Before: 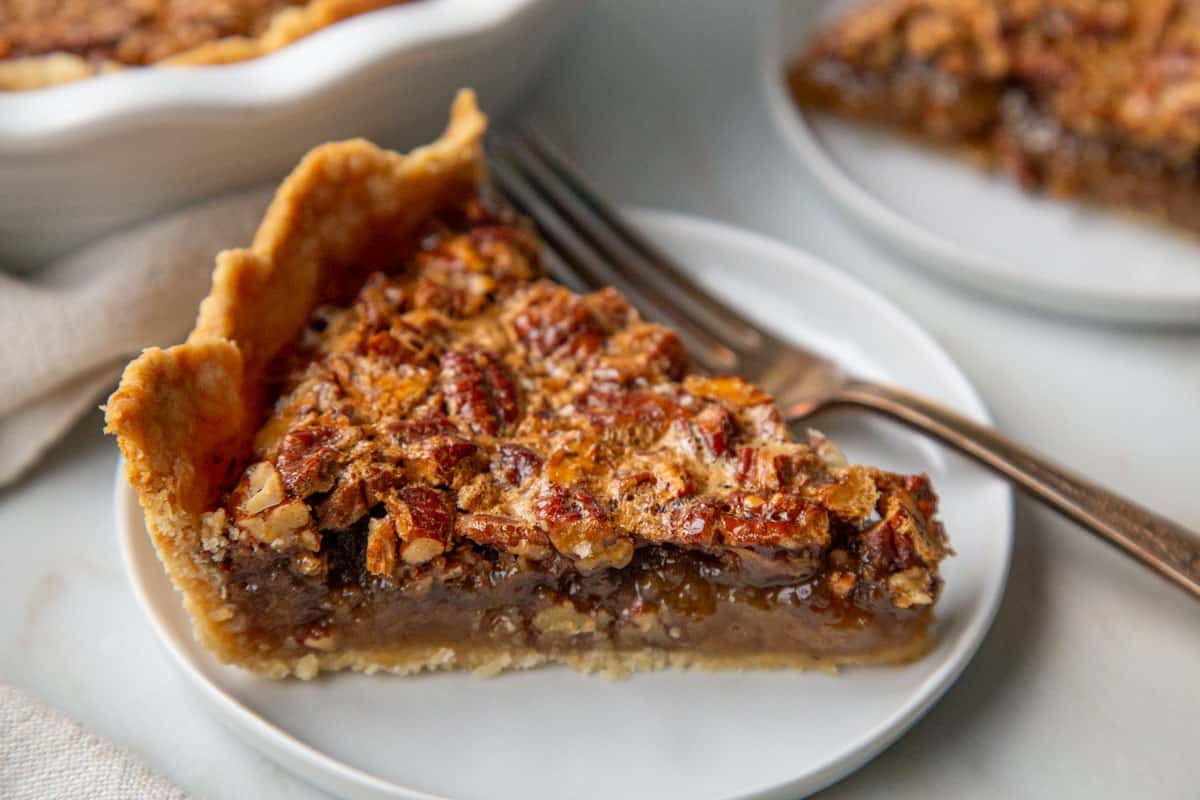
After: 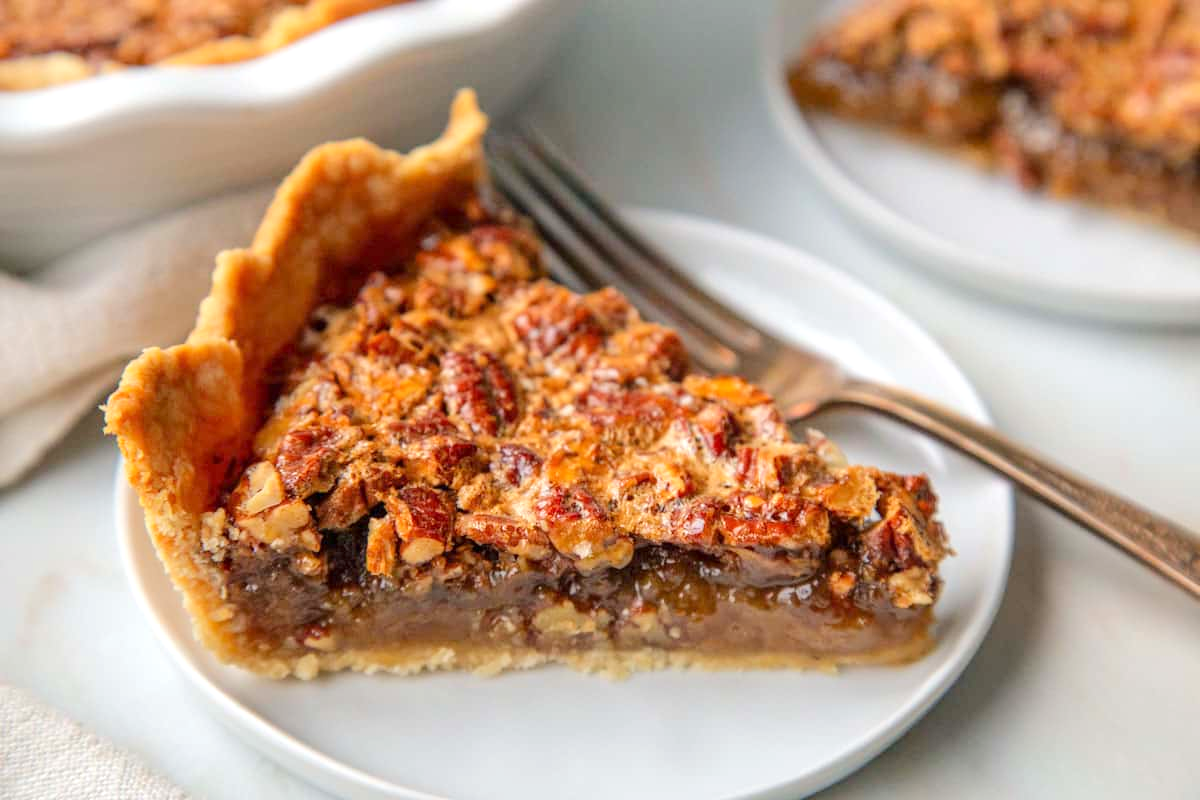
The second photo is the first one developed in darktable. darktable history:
tone equalizer: -8 EV 1.02 EV, -7 EV 0.979 EV, -6 EV 1.01 EV, -5 EV 0.983 EV, -4 EV 1.01 EV, -3 EV 0.726 EV, -2 EV 0.493 EV, -1 EV 0.252 EV, edges refinement/feathering 500, mask exposure compensation -1.57 EV, preserve details no
